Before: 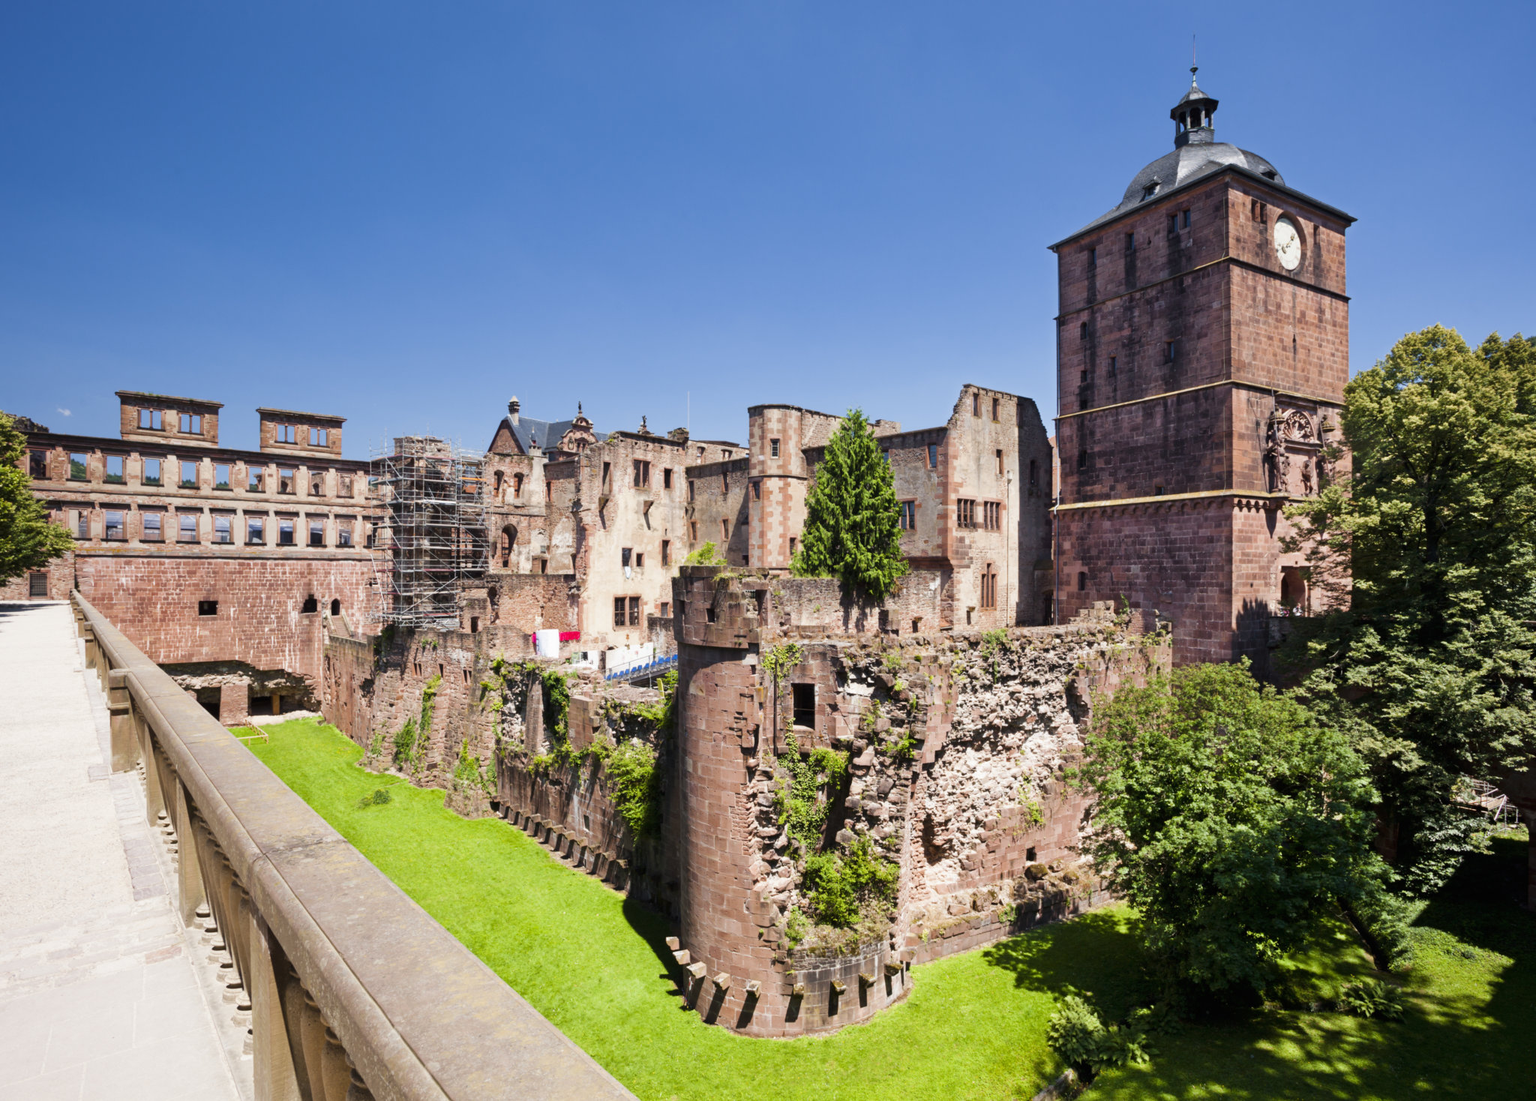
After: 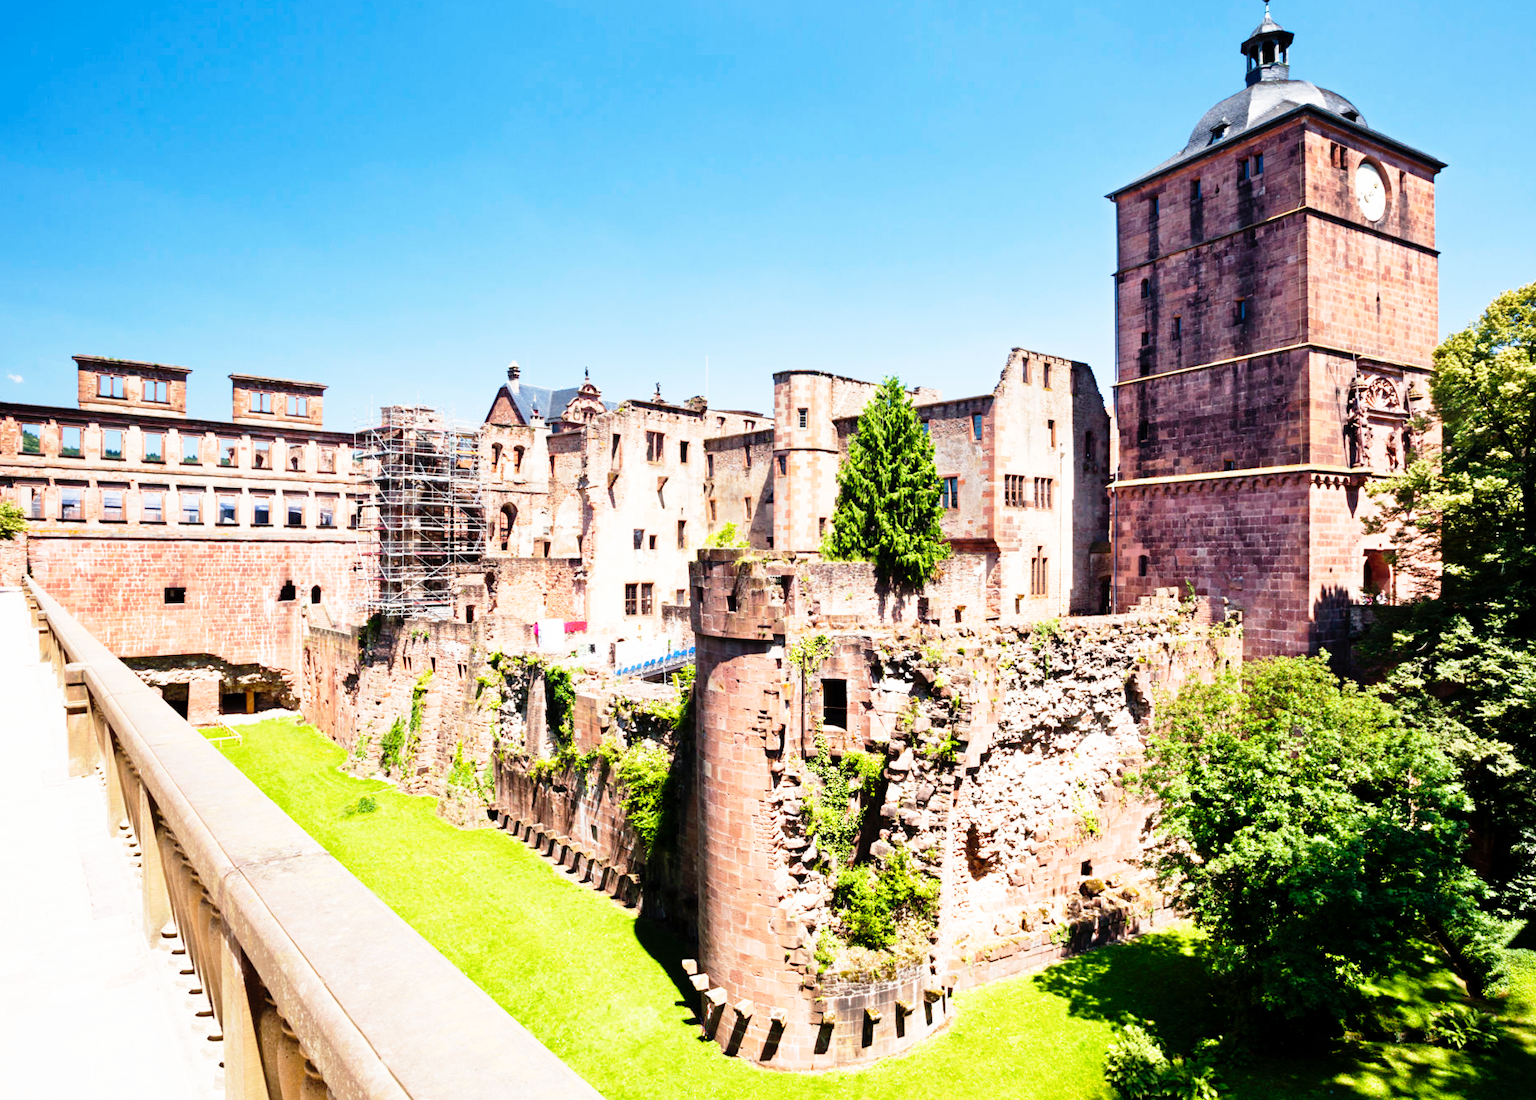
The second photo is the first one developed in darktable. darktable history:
base curve: curves: ch0 [(0, 0) (0.012, 0.01) (0.073, 0.168) (0.31, 0.711) (0.645, 0.957) (1, 1)], preserve colors none
crop: left 3.305%, top 6.436%, right 6.389%, bottom 3.258%
color balance: mode lift, gamma, gain (sRGB)
